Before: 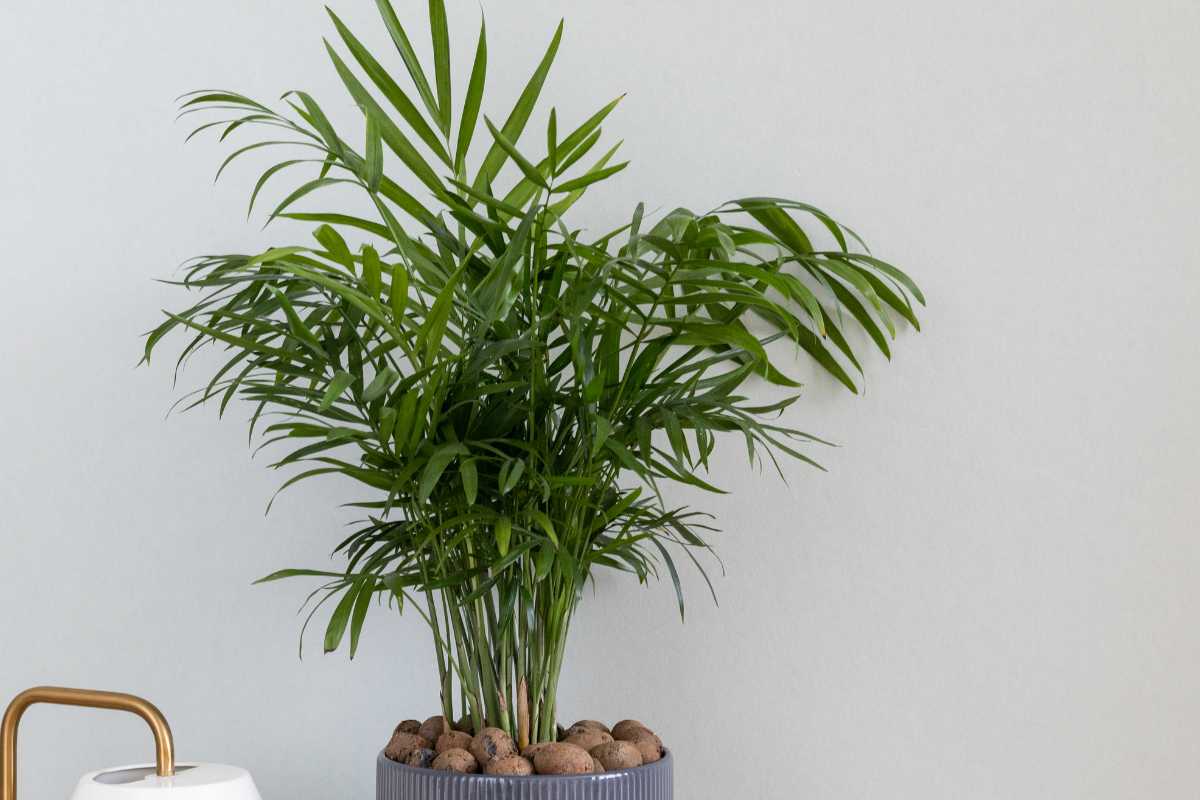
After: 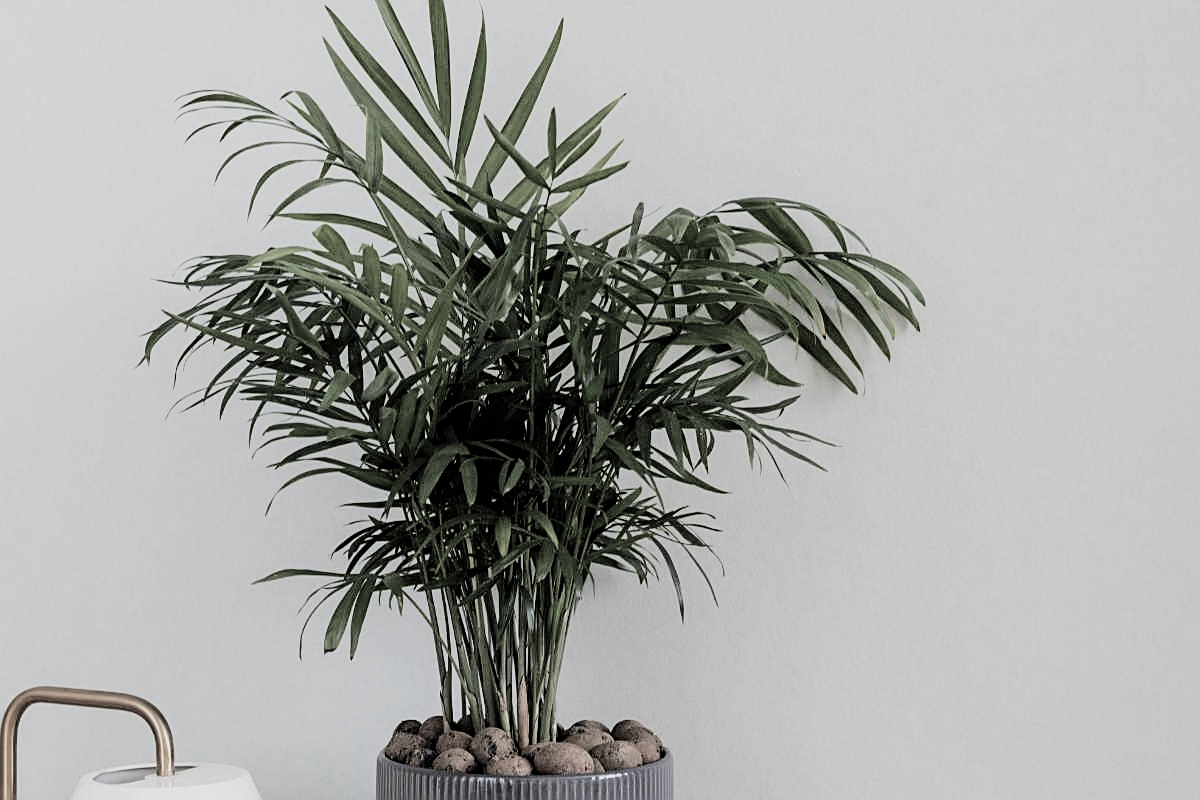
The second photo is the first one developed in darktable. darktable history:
filmic rgb: black relative exposure -5.09 EV, white relative exposure 3.95 EV, threshold 3.05 EV, hardness 2.89, contrast 1.297, highlights saturation mix -29.65%, color science v4 (2020), enable highlight reconstruction true
sharpen: on, module defaults
